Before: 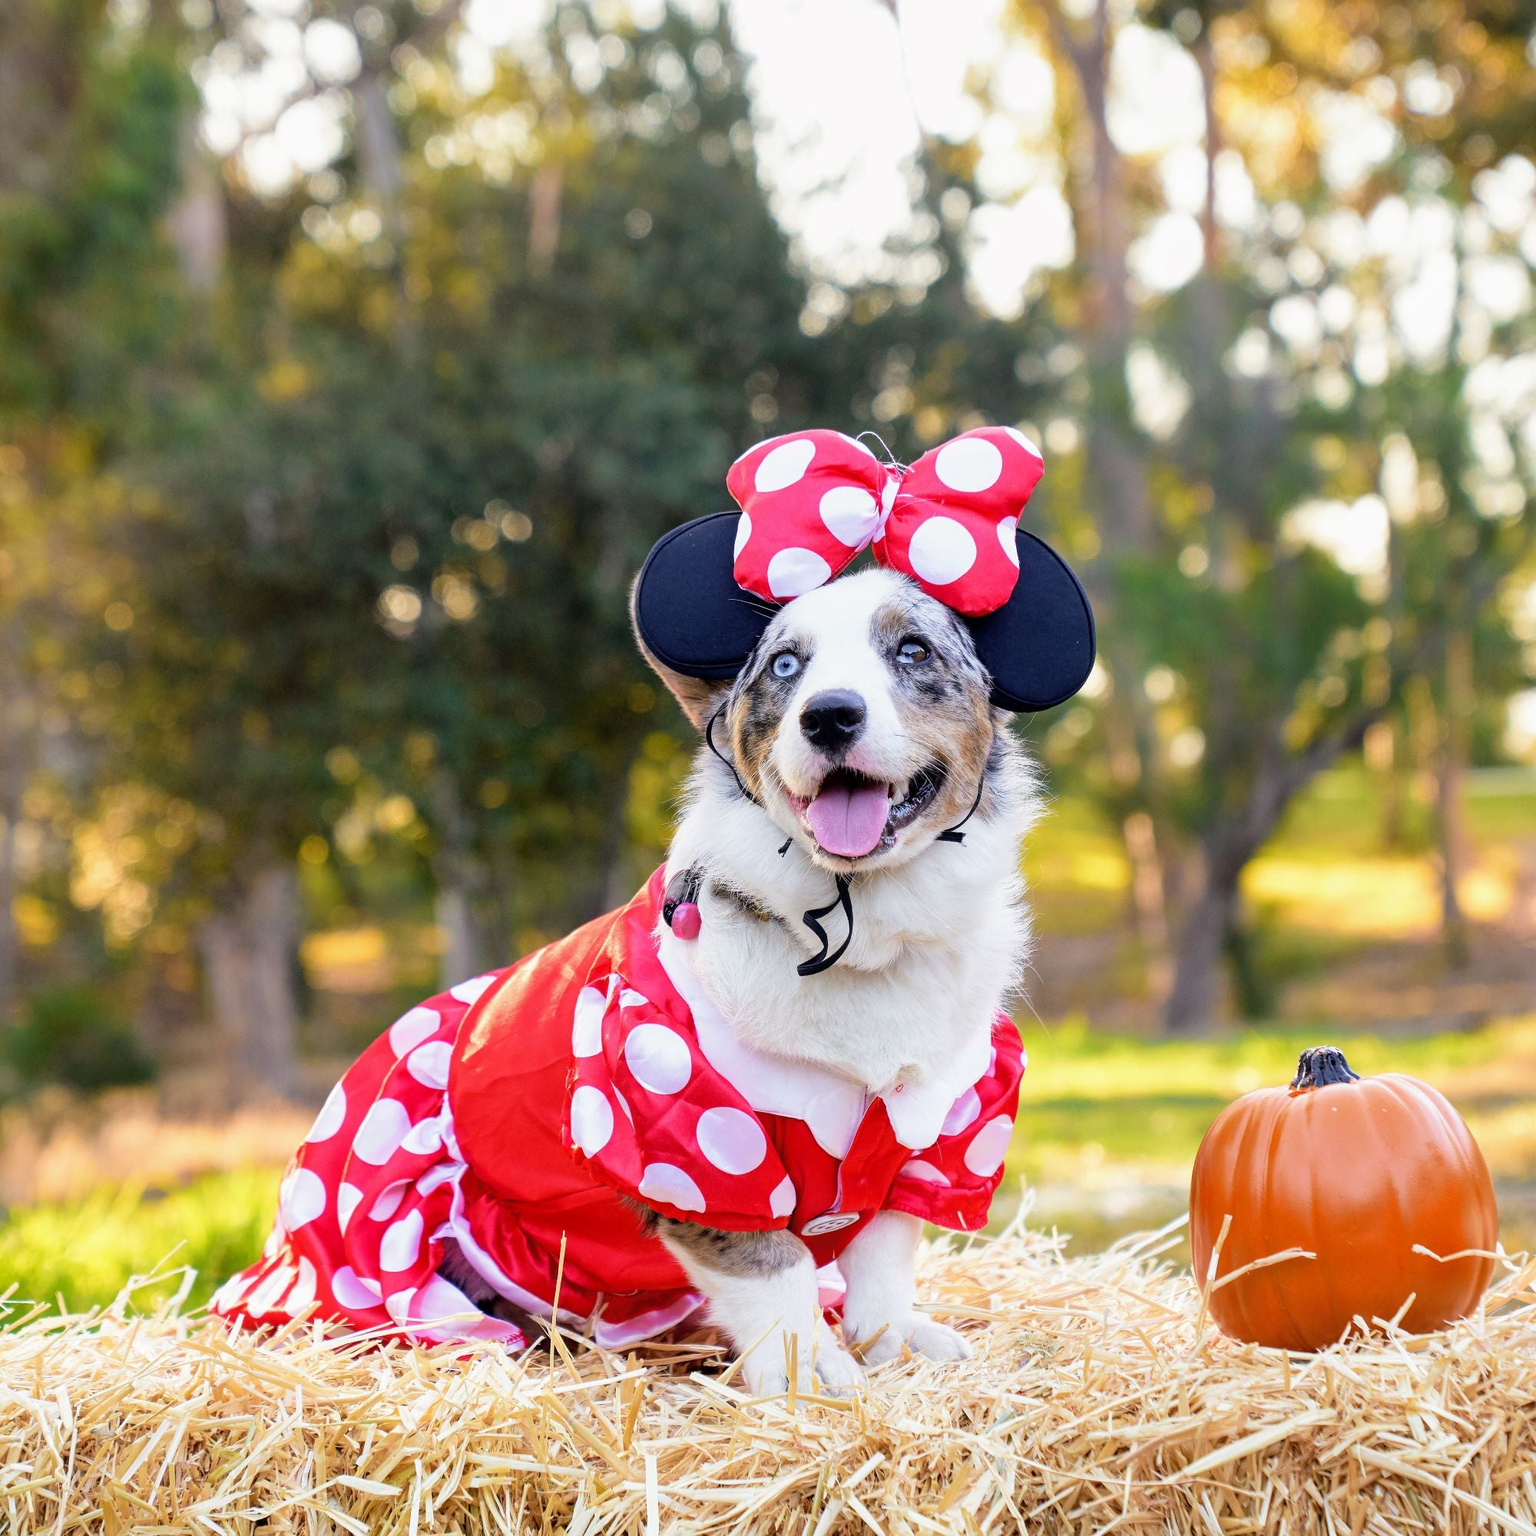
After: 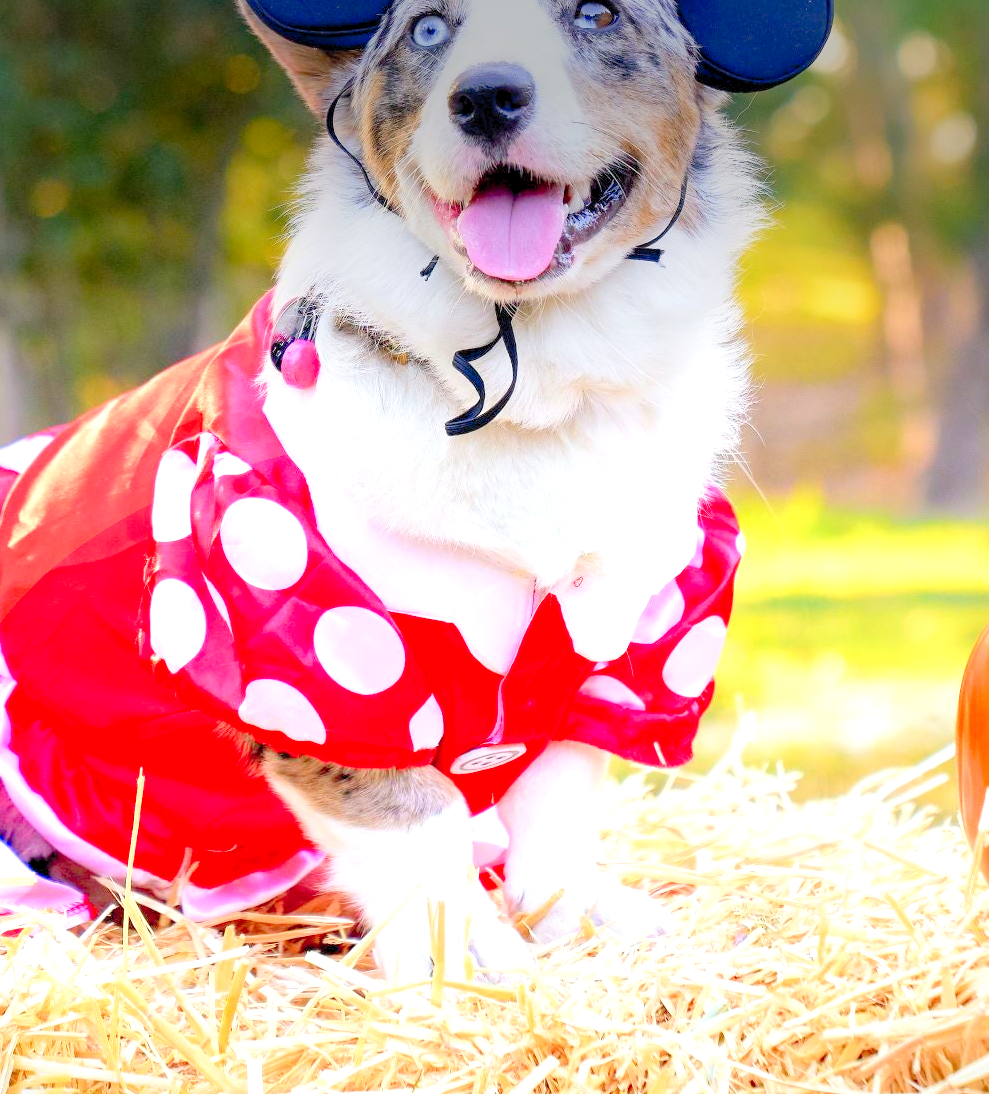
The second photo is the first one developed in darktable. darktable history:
vignetting: fall-off start 97.52%, fall-off radius 100%, brightness -0.574, saturation 0, center (-0.027, 0.404), width/height ratio 1.368, unbound false
crop: left 29.672%, top 41.786%, right 20.851%, bottom 3.487%
levels: levels [0.008, 0.318, 0.836]
